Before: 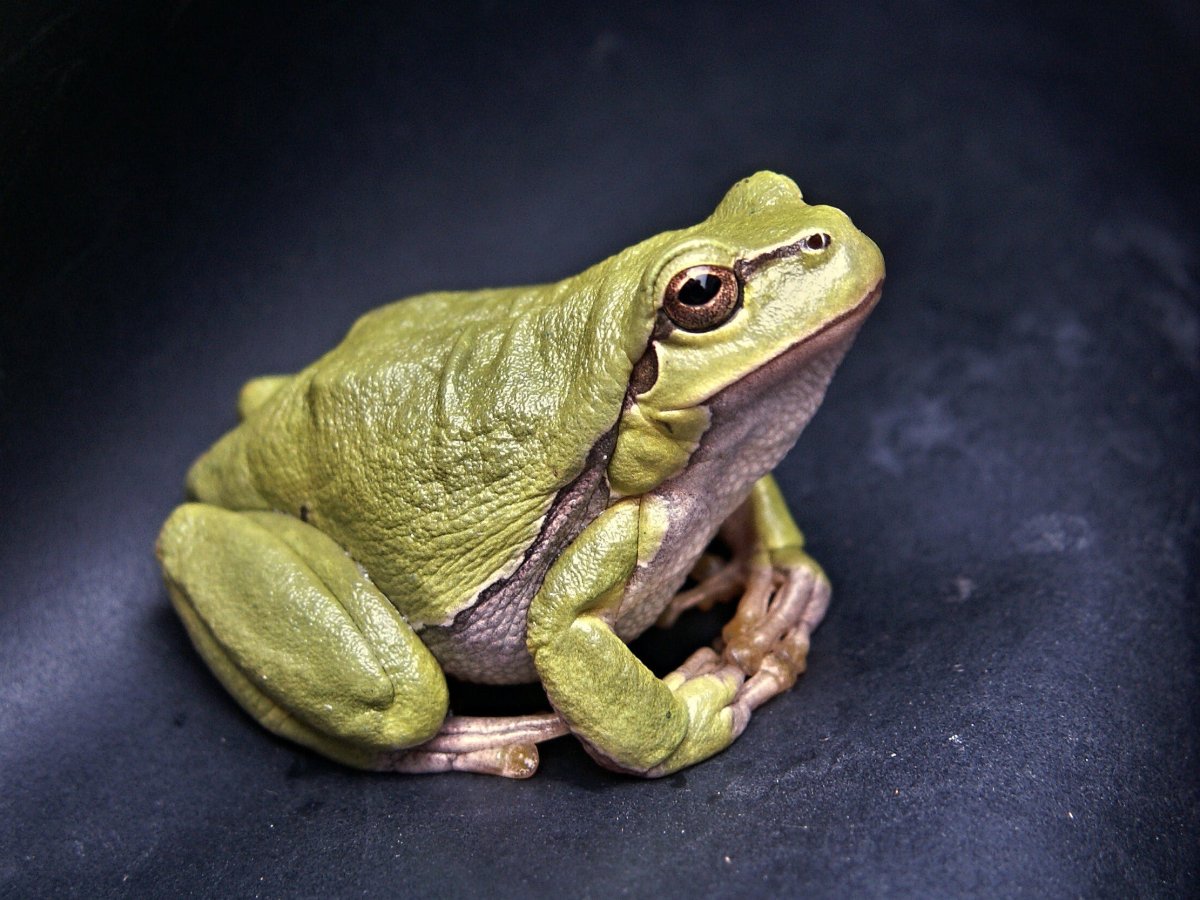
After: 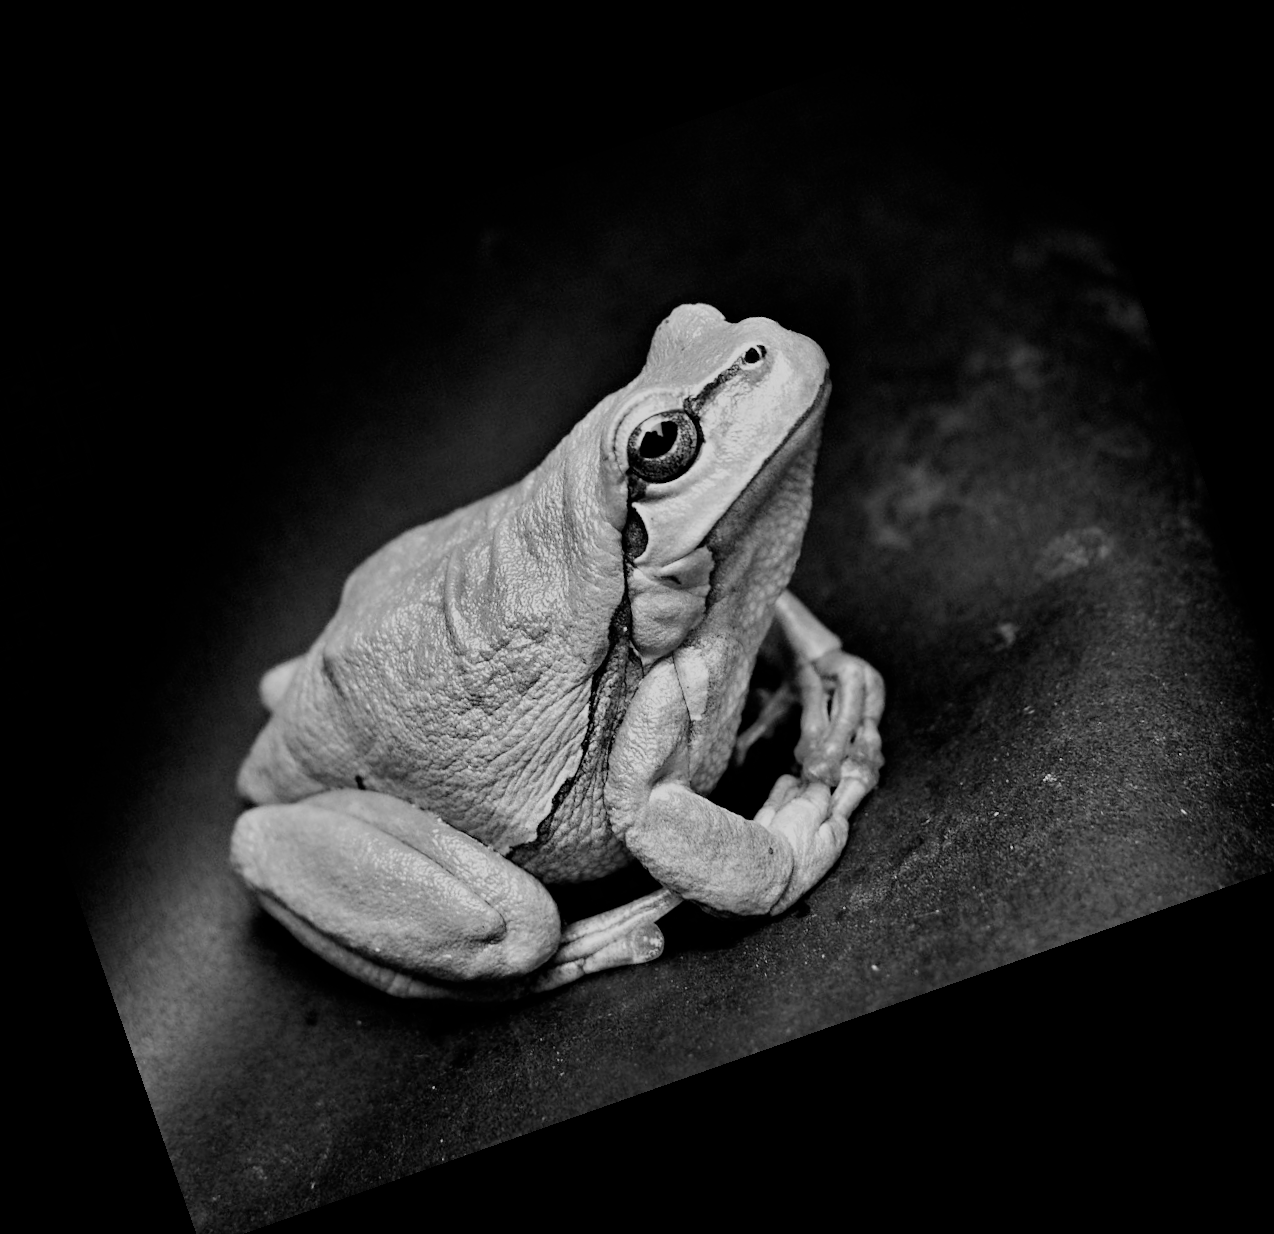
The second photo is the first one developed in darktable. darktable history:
crop and rotate: angle 19.43°, left 6.812%, right 4.125%, bottom 1.087%
filmic rgb: black relative exposure -4.14 EV, white relative exposure 5.1 EV, hardness 2.11, contrast 1.165
monochrome: on, module defaults
